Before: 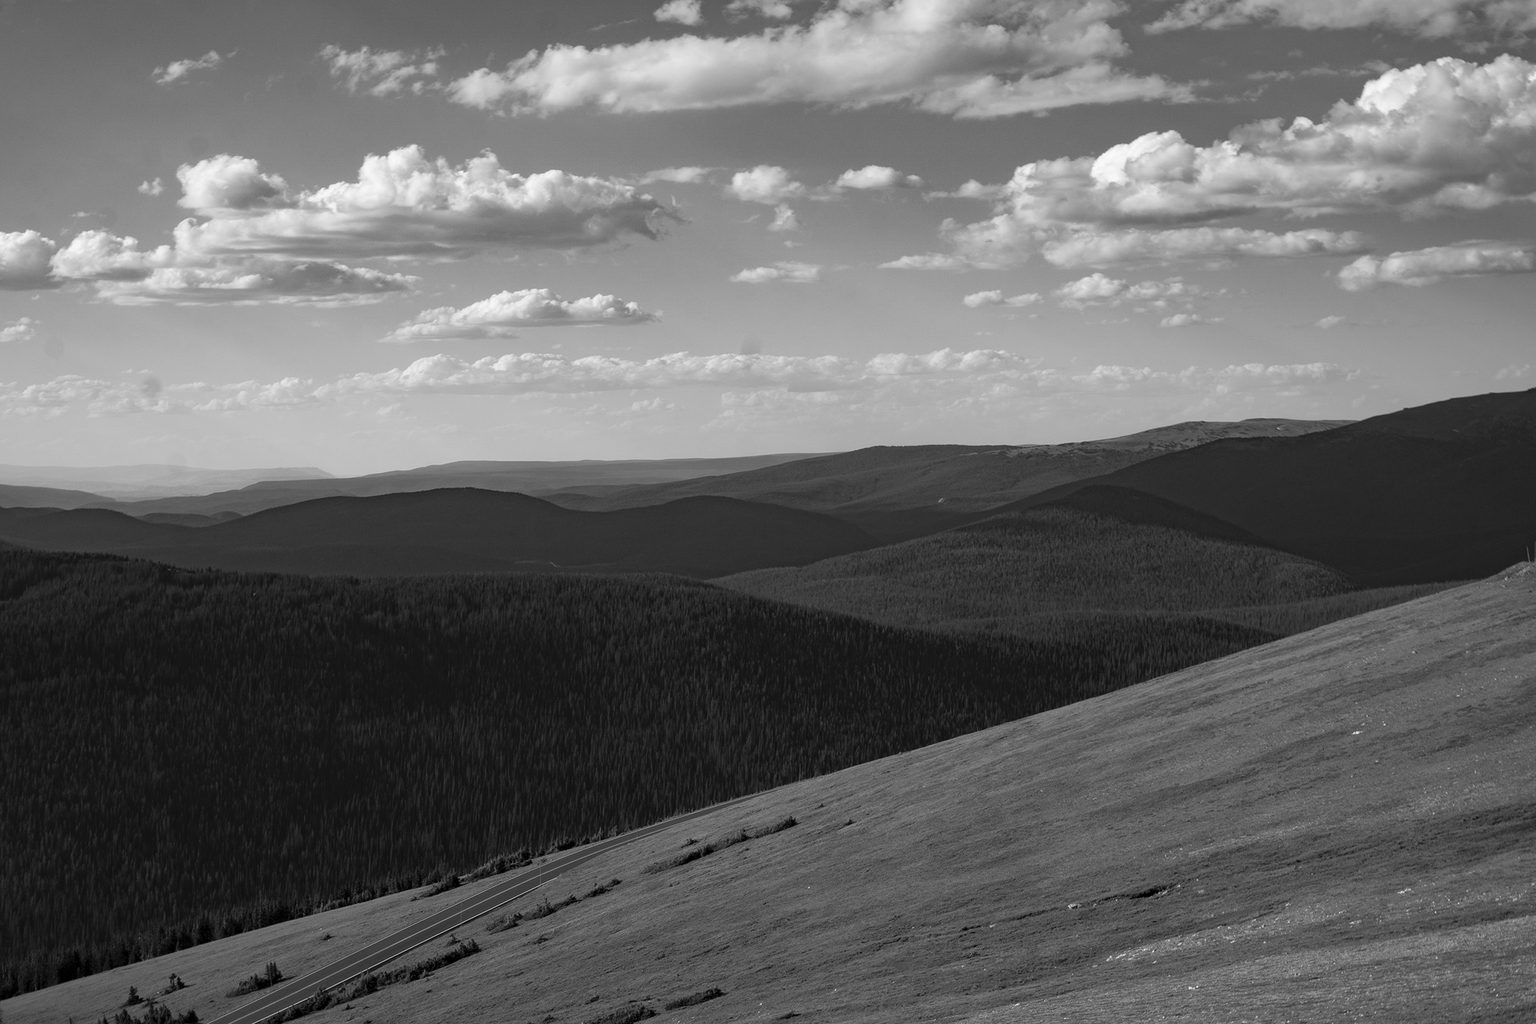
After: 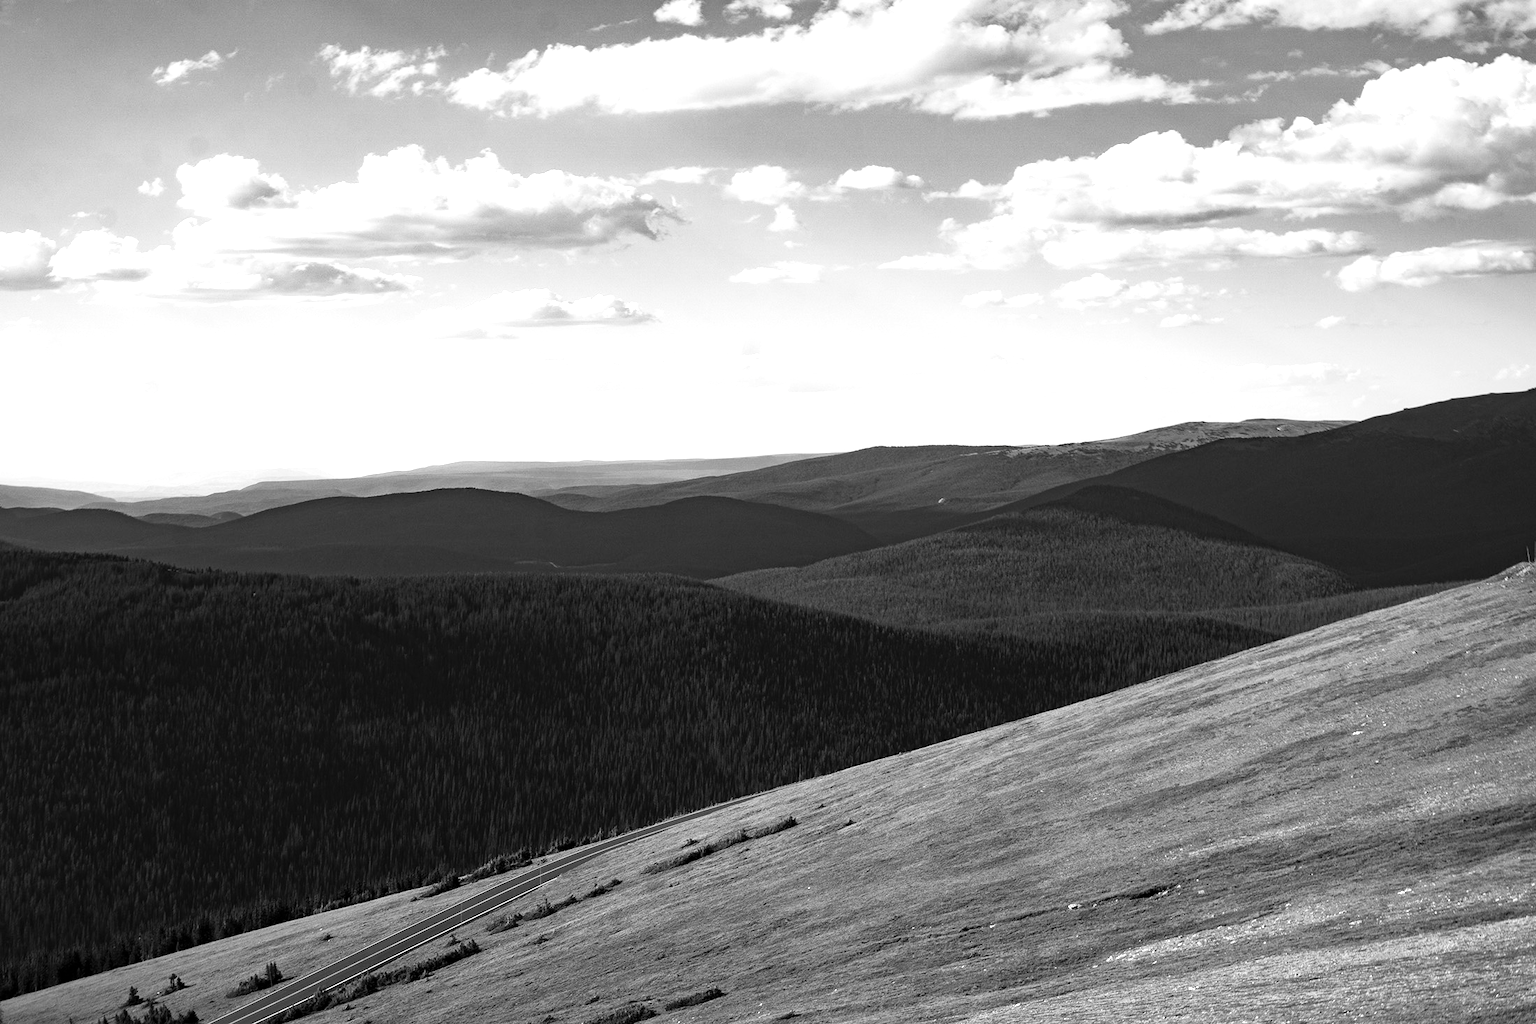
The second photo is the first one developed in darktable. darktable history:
color balance rgb: linear chroma grading › highlights 100%, linear chroma grading › global chroma 23.41%, perceptual saturation grading › global saturation 35.38%, hue shift -10.68°, perceptual brilliance grading › highlights 47.25%, perceptual brilliance grading › mid-tones 22.2%, perceptual brilliance grading › shadows -5.93%
contrast brightness saturation: contrast 0.2, brightness 0.16, saturation 0.22
